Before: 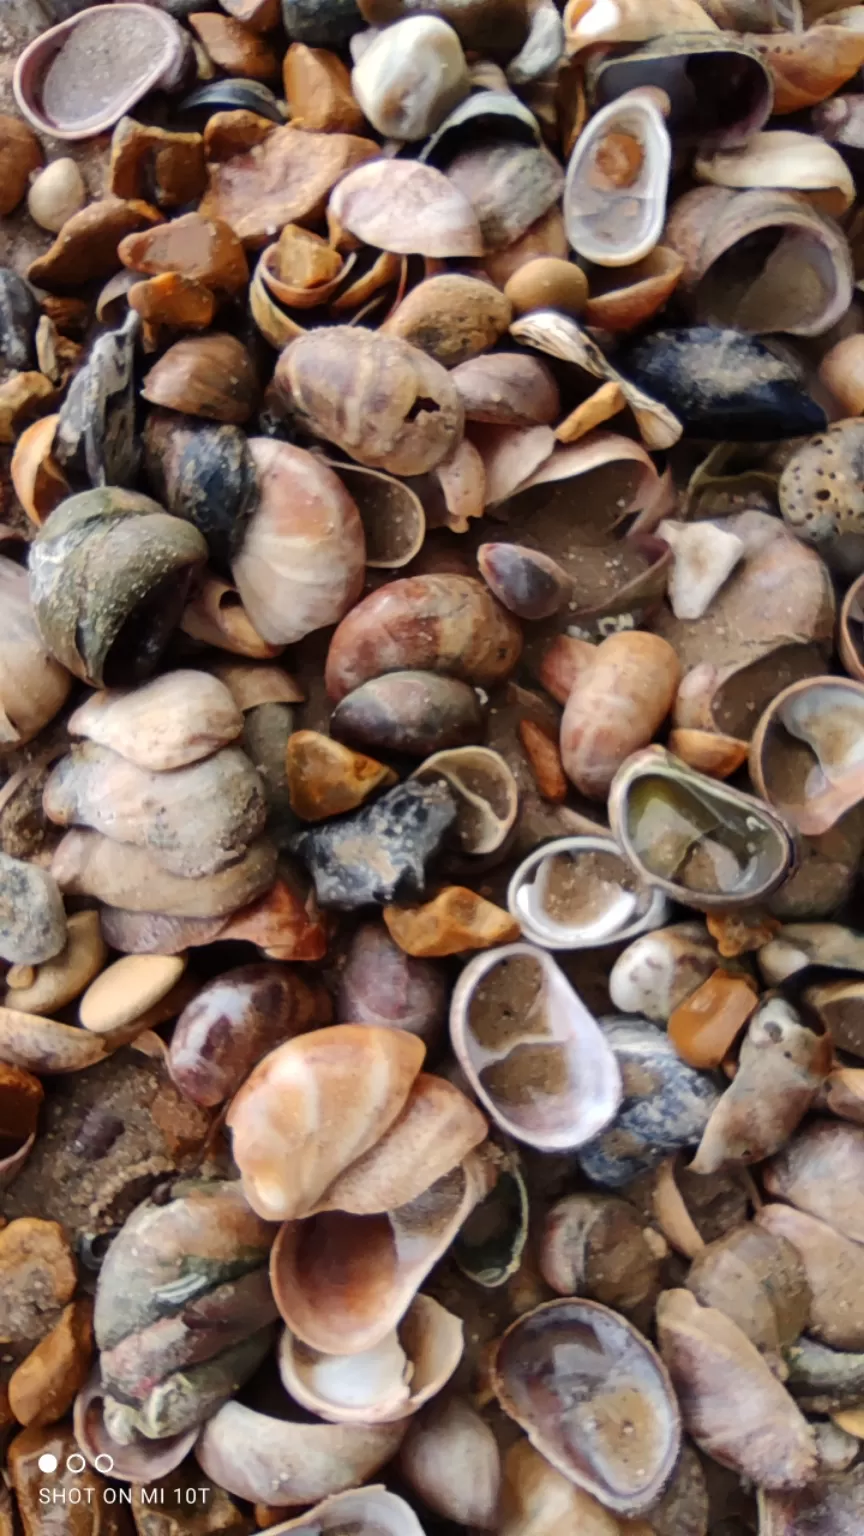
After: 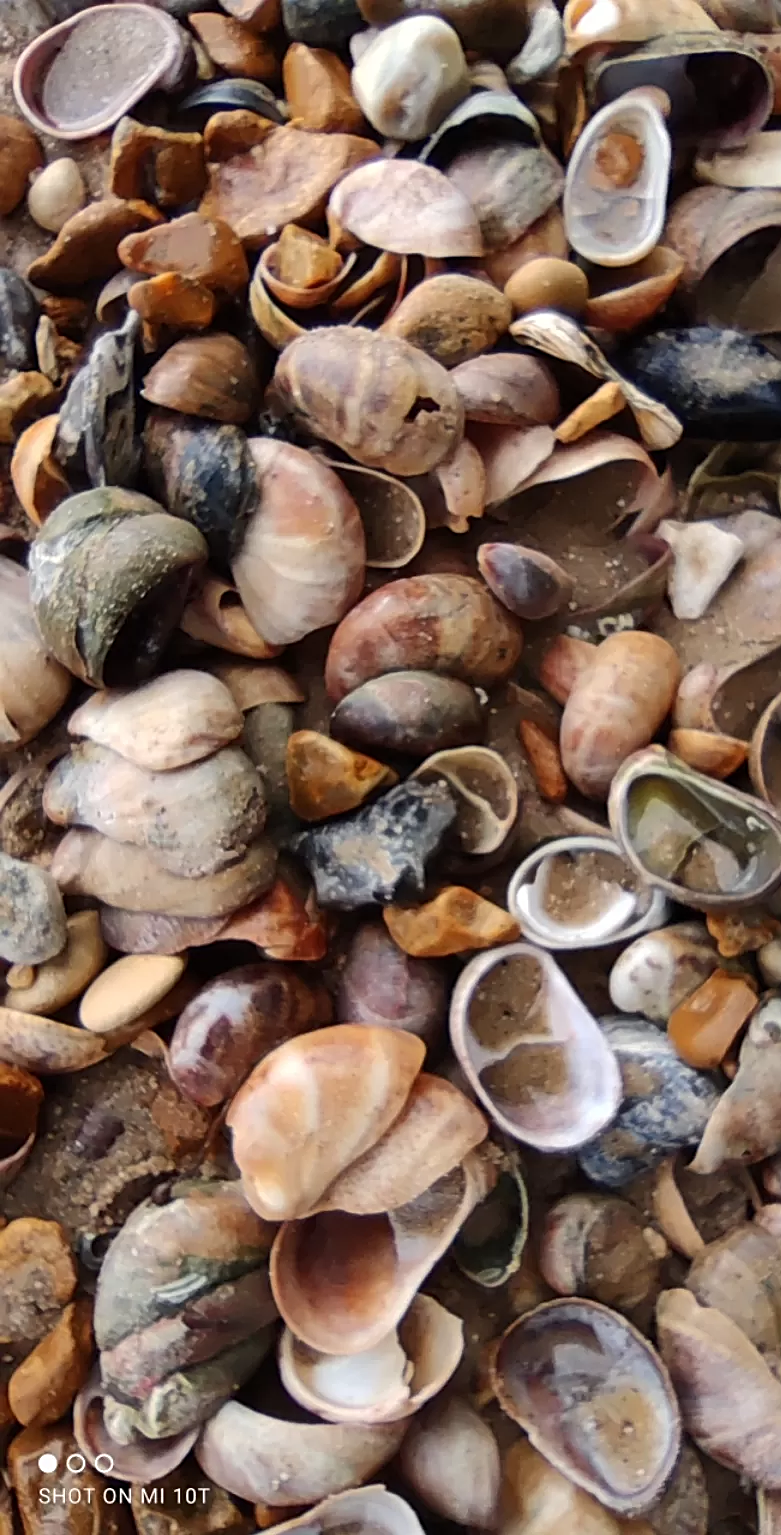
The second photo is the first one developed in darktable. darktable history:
crop: right 9.518%, bottom 0.016%
sharpen: on, module defaults
